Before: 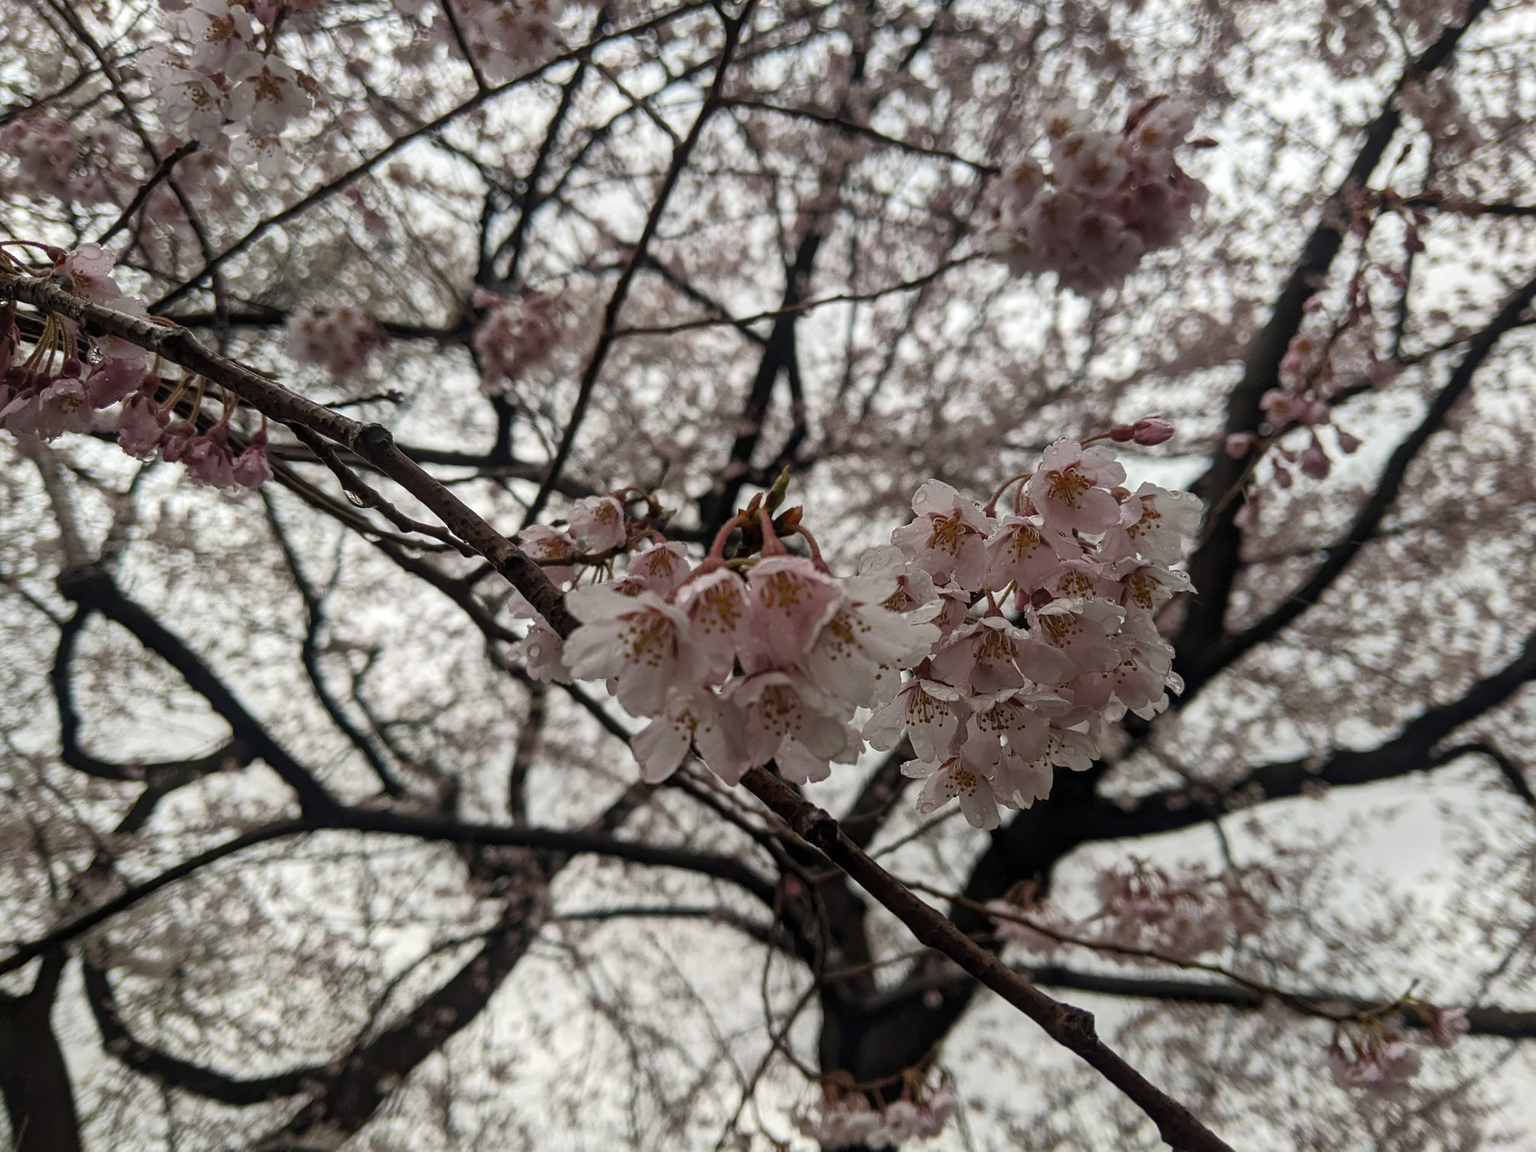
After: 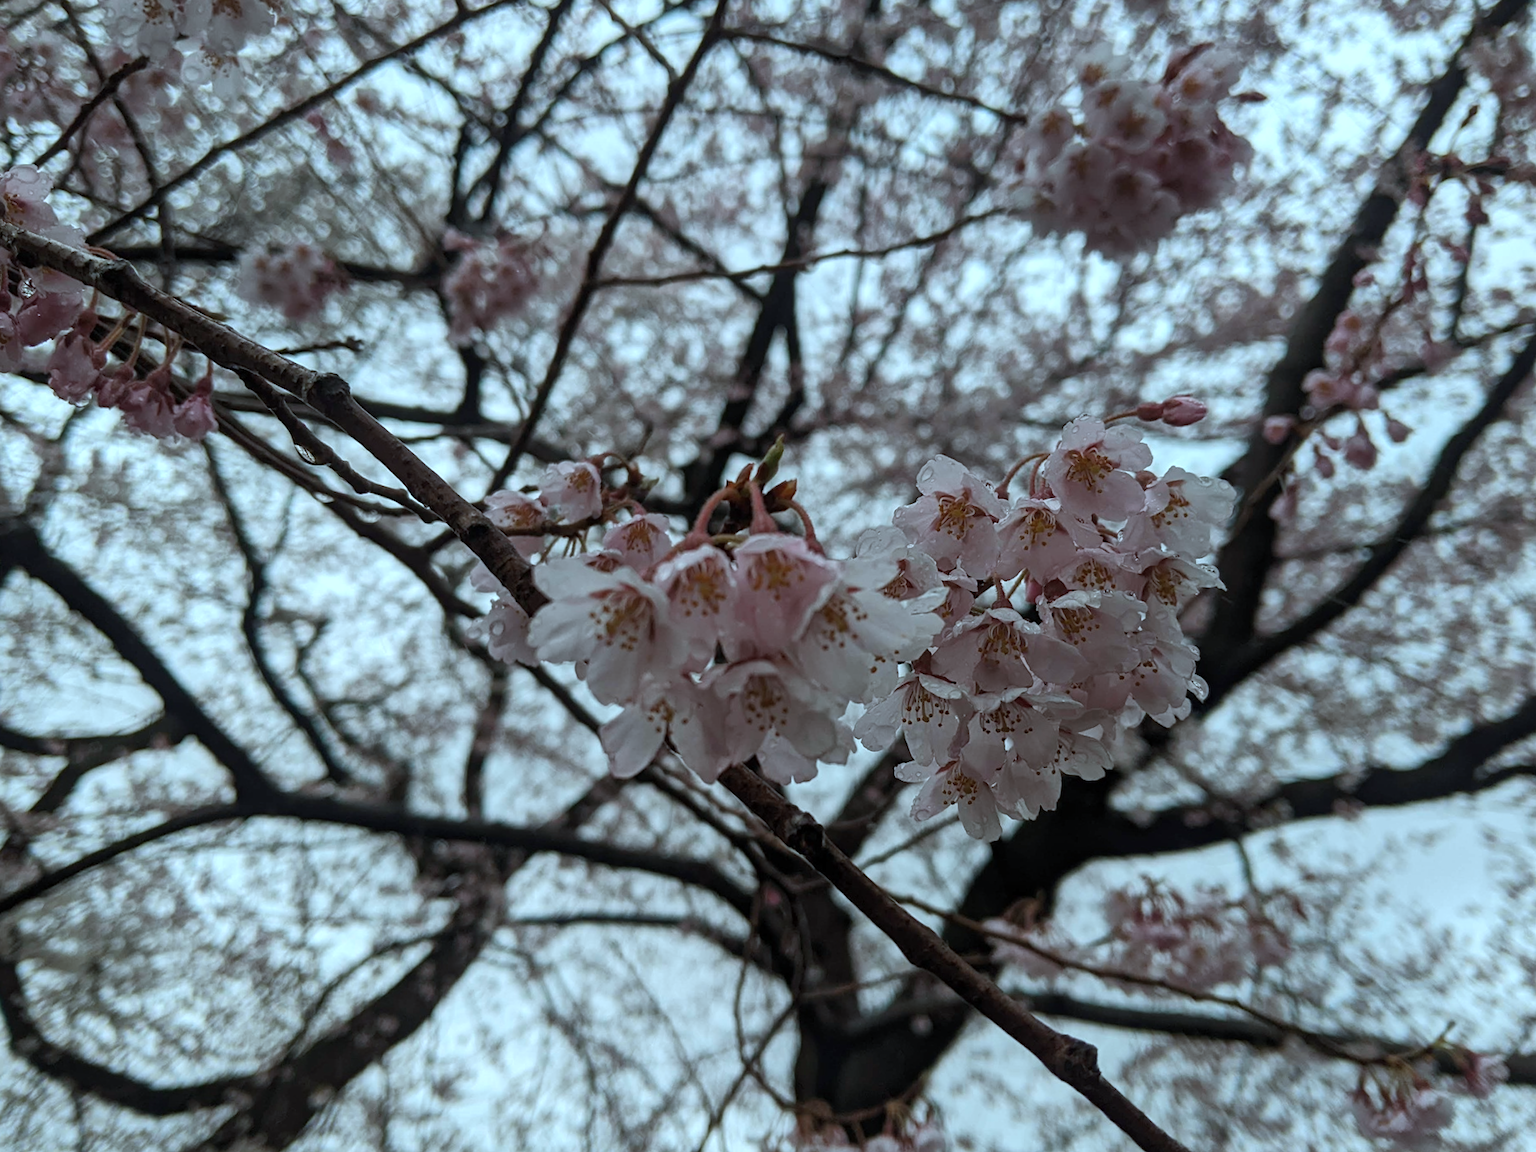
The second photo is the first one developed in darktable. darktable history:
crop and rotate: angle -1.96°, left 3.097%, top 4.154%, right 1.586%, bottom 0.529%
color correction: highlights a* -10.69, highlights b* -19.19
